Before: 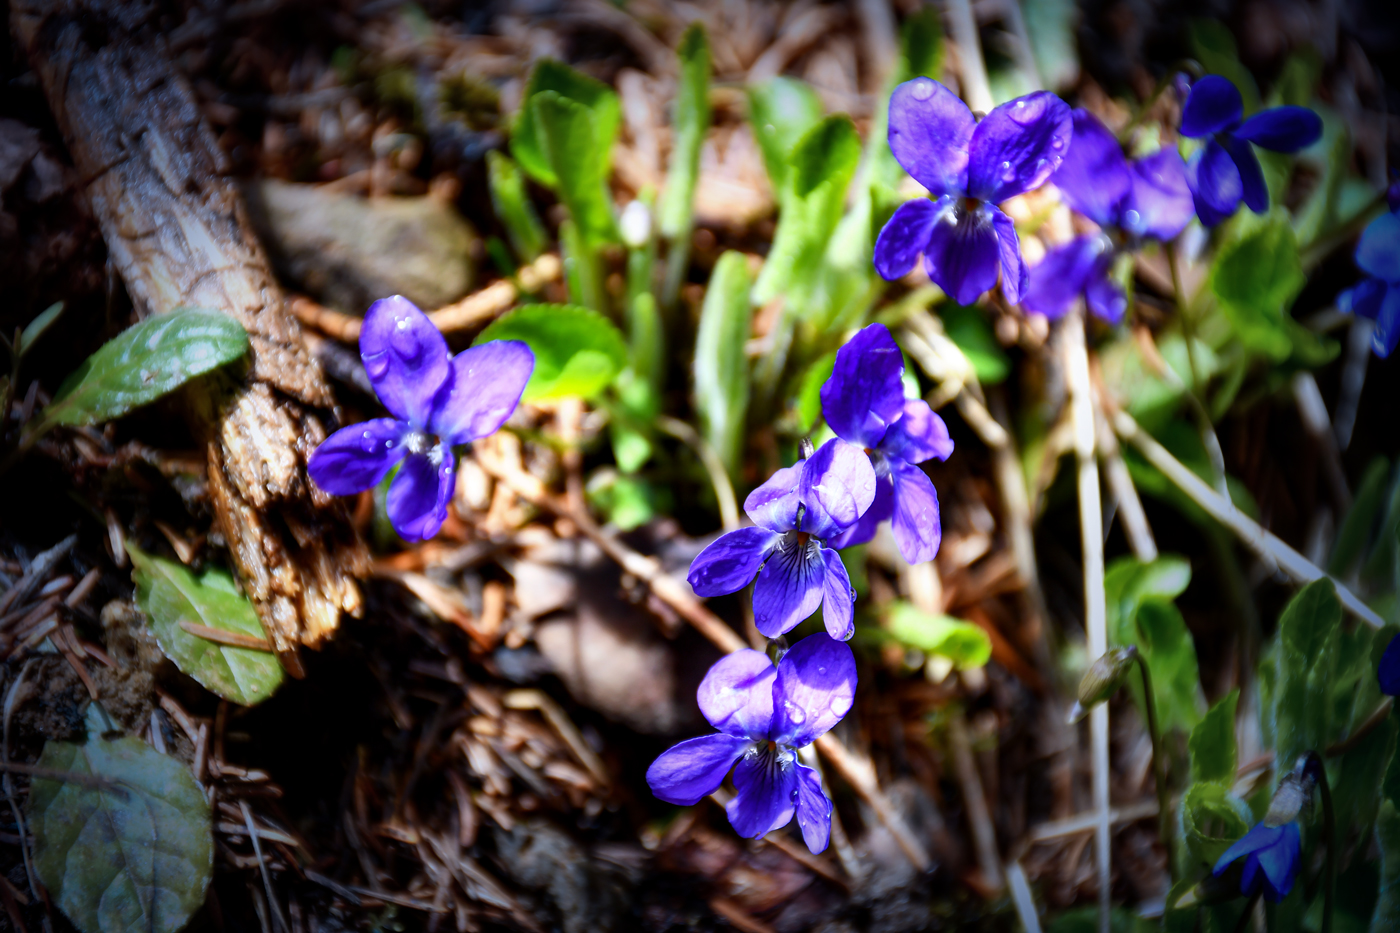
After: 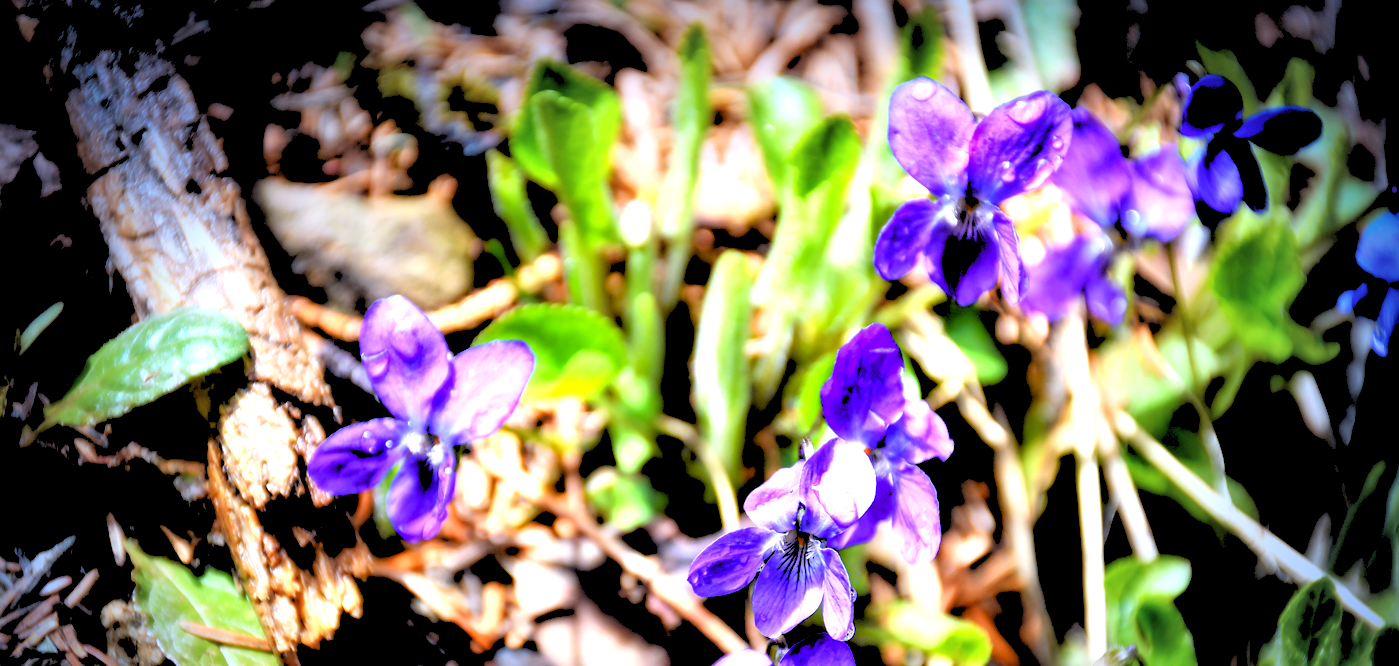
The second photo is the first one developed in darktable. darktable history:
rgb levels: levels [[0.027, 0.429, 0.996], [0, 0.5, 1], [0, 0.5, 1]]
crop: bottom 28.576%
exposure: exposure 1 EV, compensate highlight preservation false
